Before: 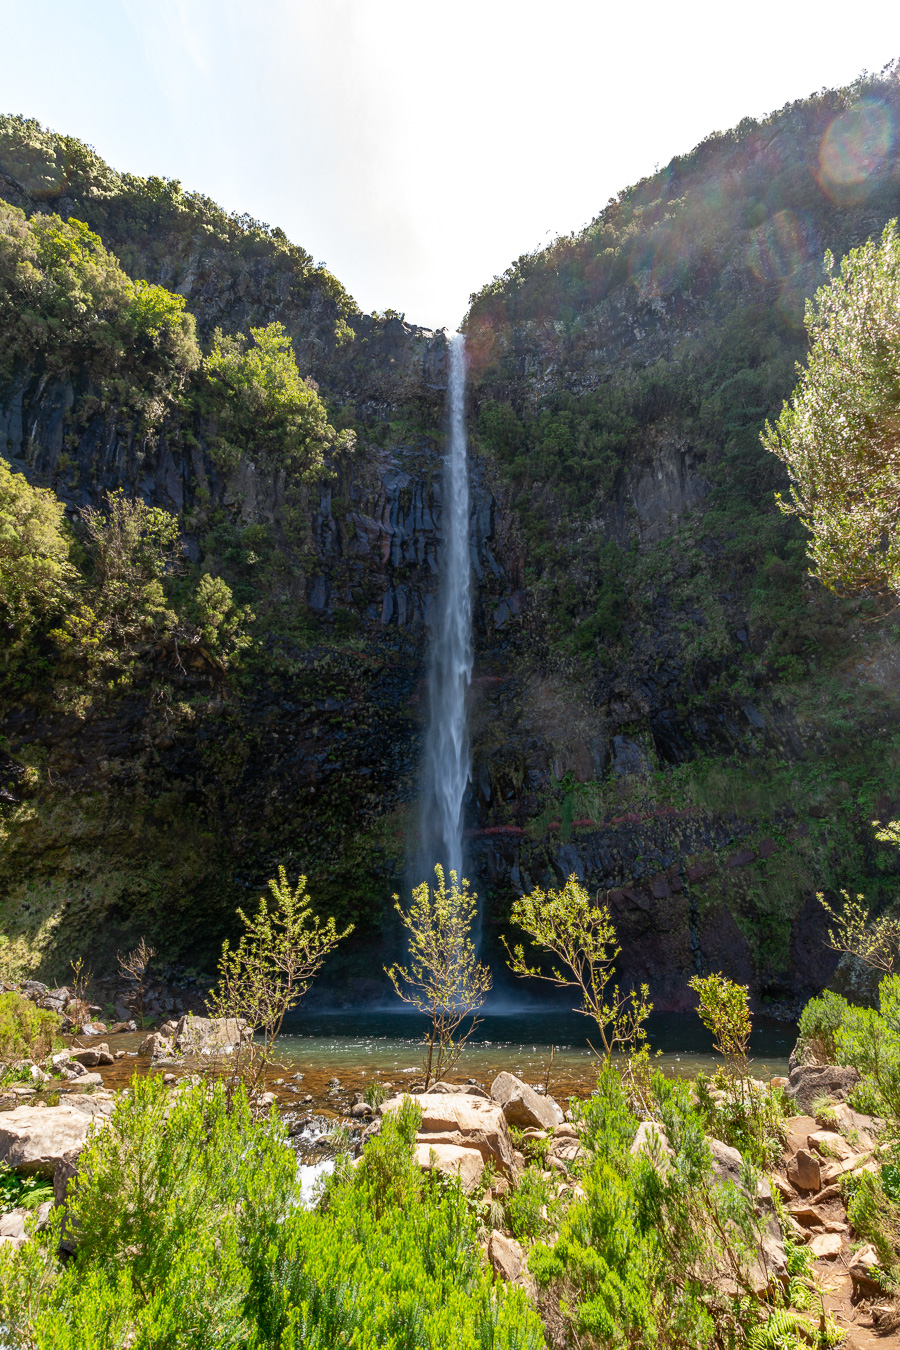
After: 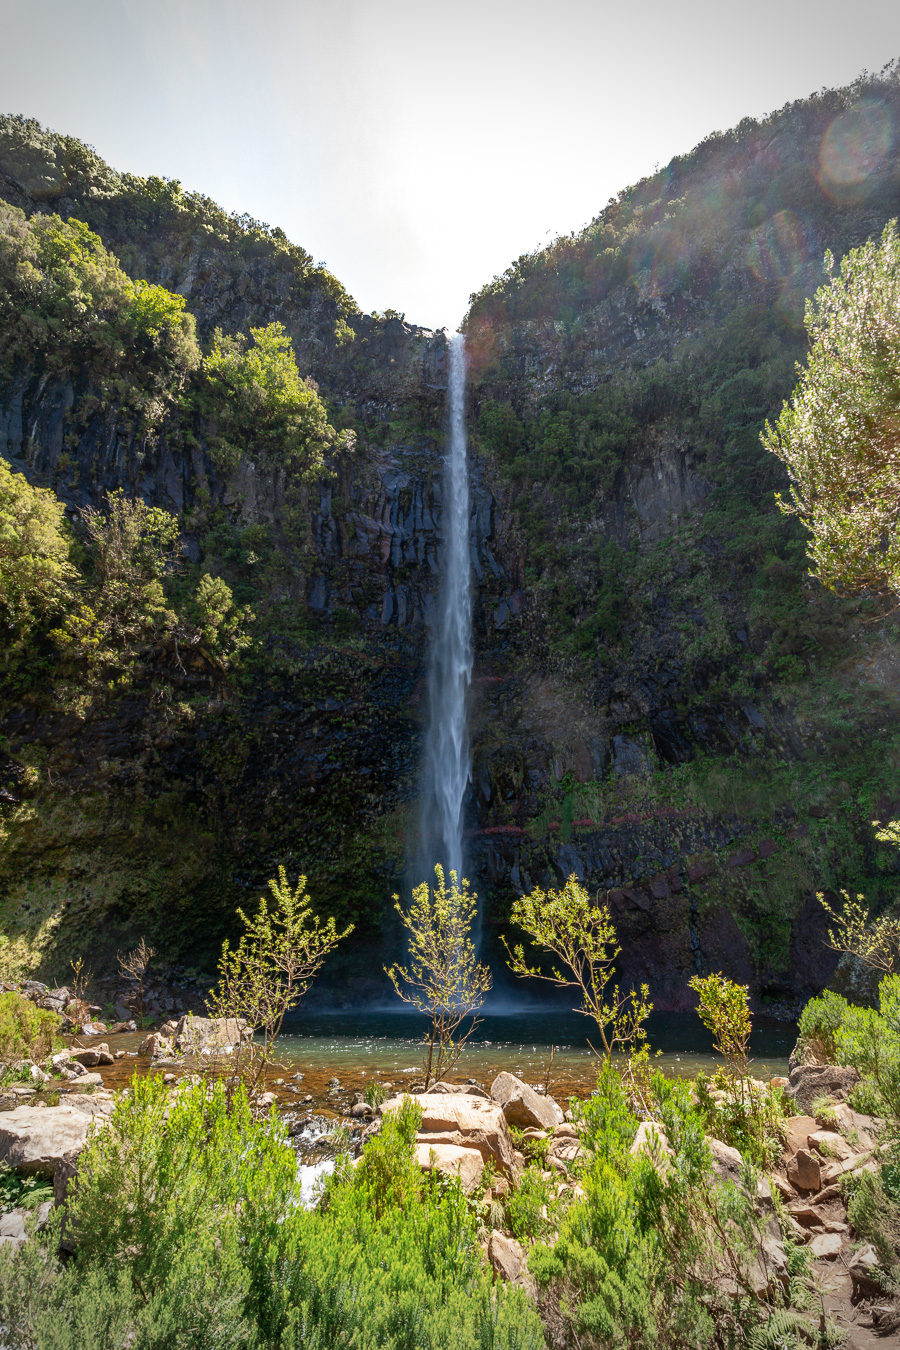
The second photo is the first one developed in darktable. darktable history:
vignetting: fall-off start 71.91%, dithering 8-bit output, unbound false
